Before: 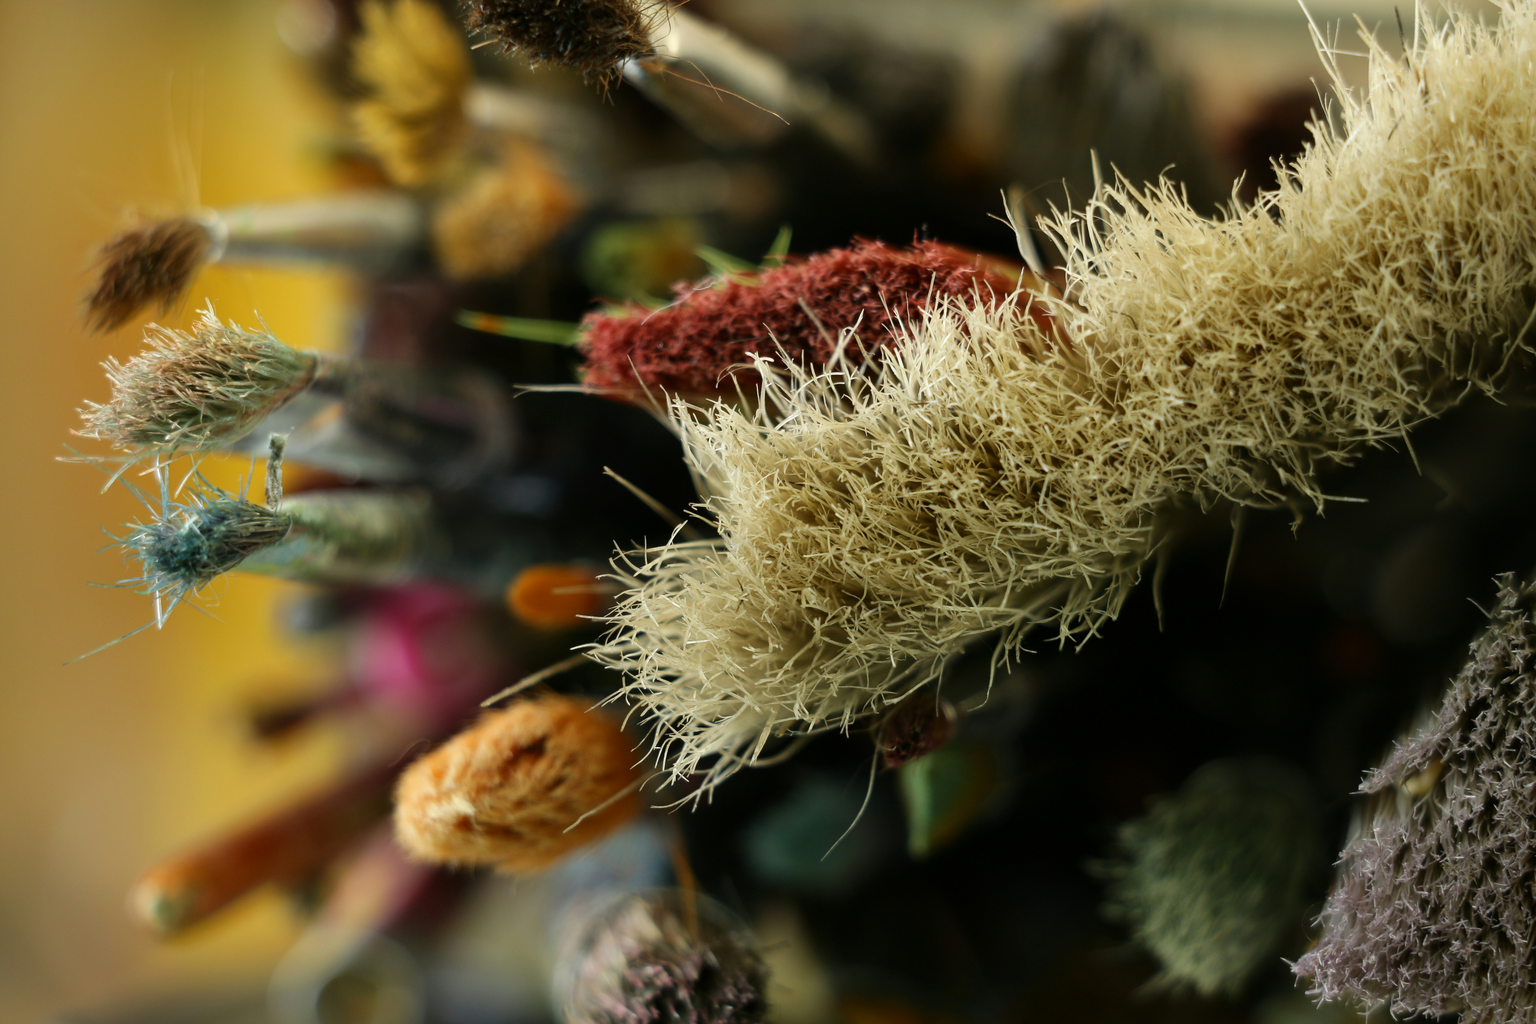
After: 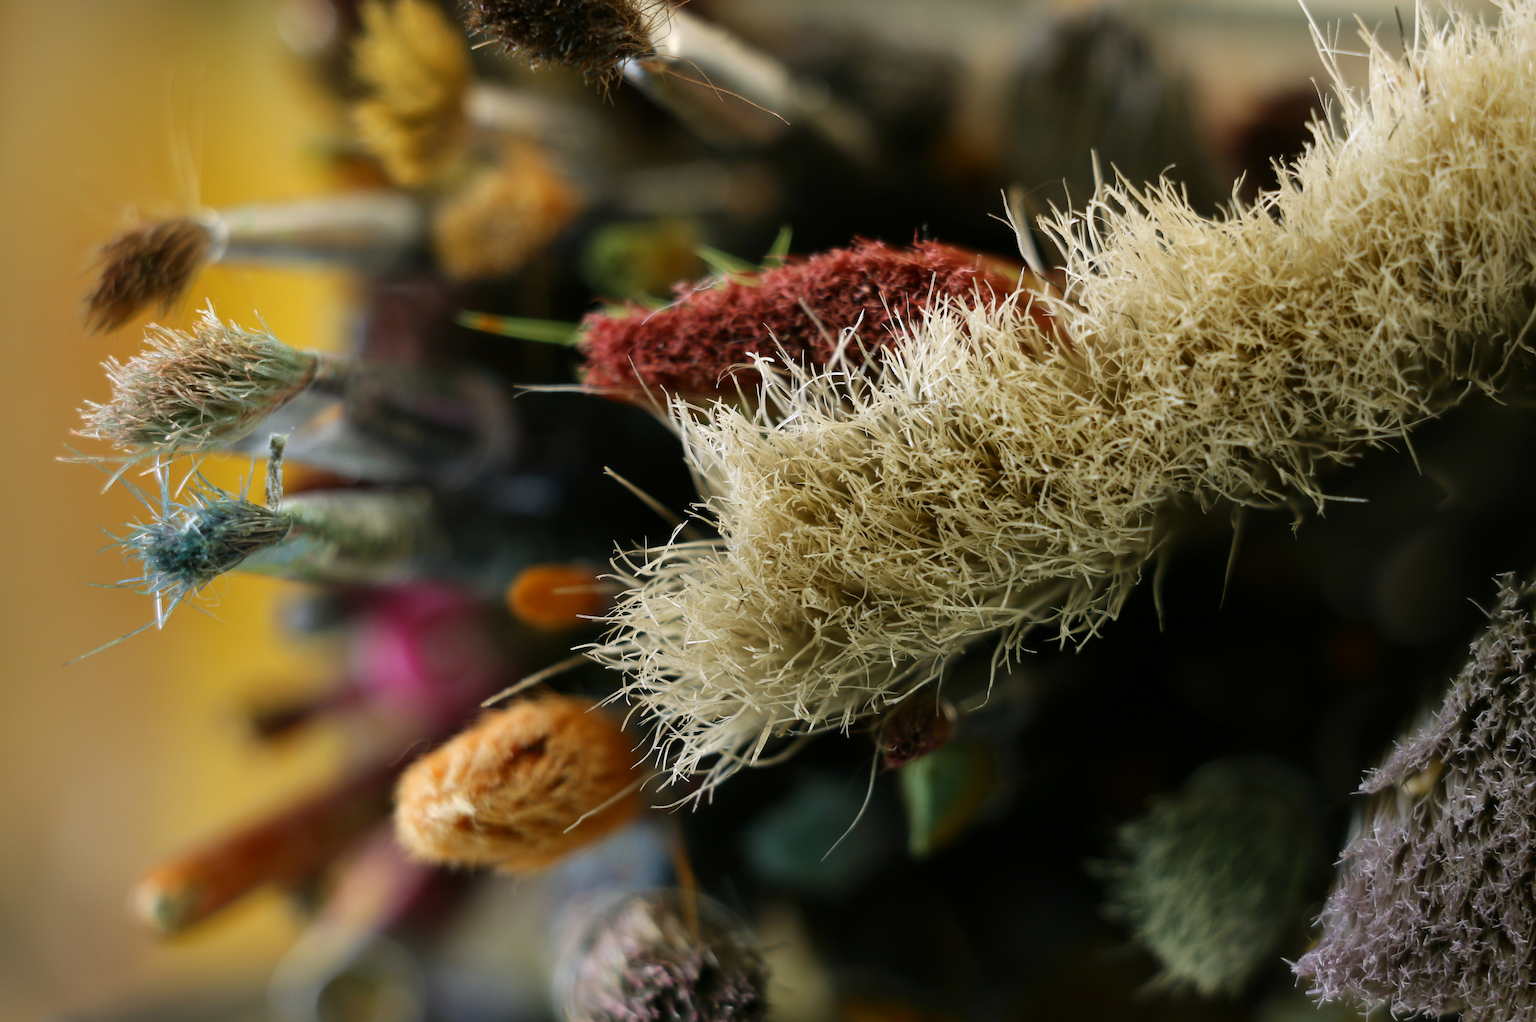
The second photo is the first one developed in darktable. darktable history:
white balance: red 1.004, blue 1.096
crop: top 0.05%, bottom 0.098%
